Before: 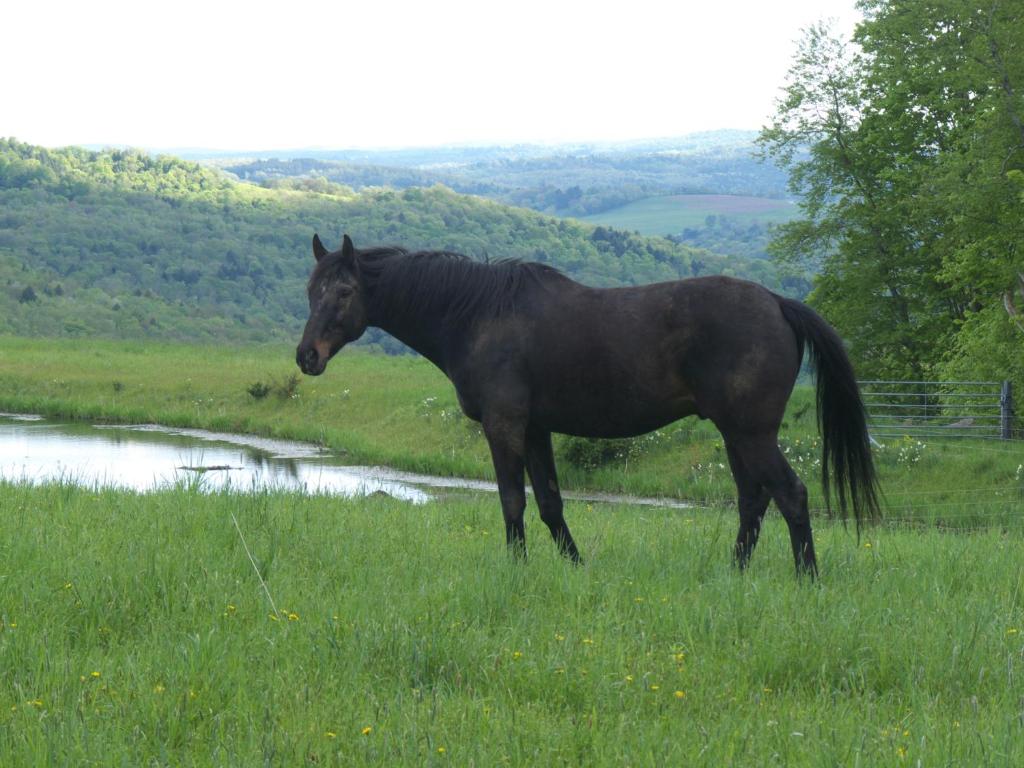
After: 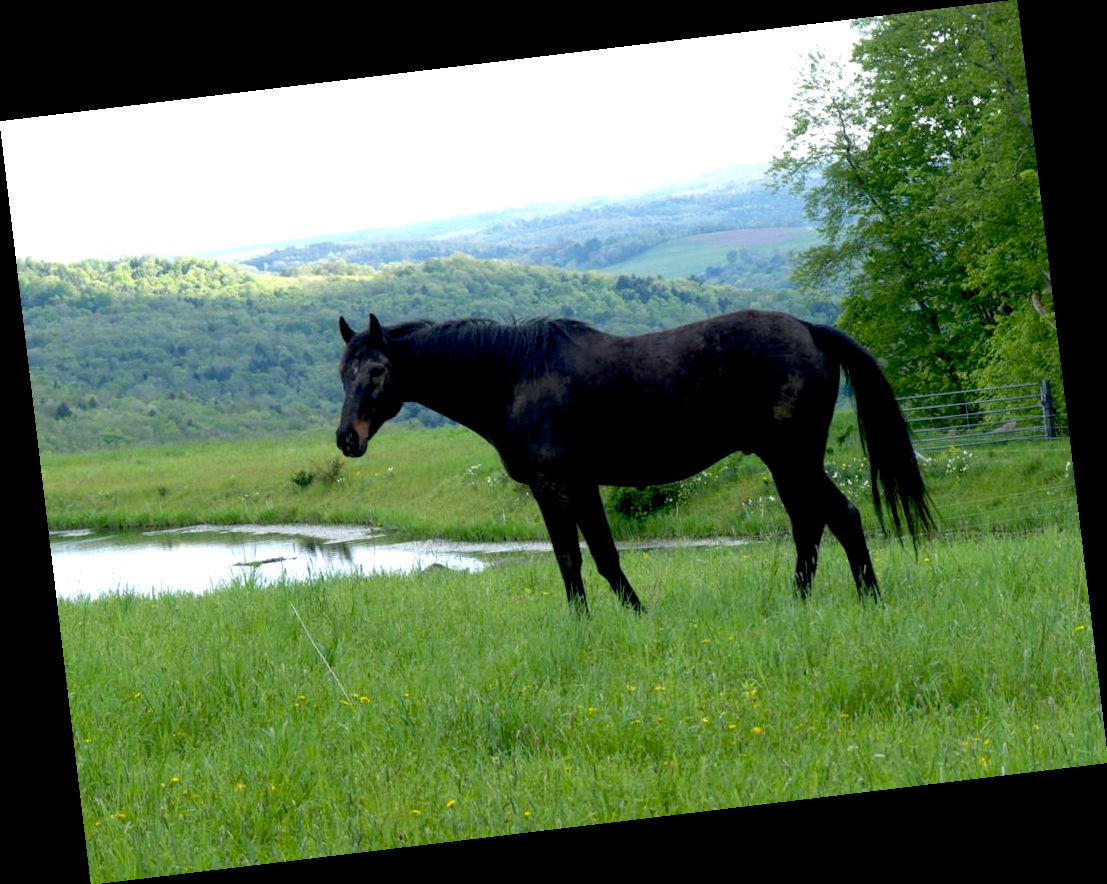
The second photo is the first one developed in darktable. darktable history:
color balance: on, module defaults
exposure: black level correction 0.031, exposure 0.304 EV, compensate highlight preservation false
rotate and perspective: rotation -6.83°, automatic cropping off
